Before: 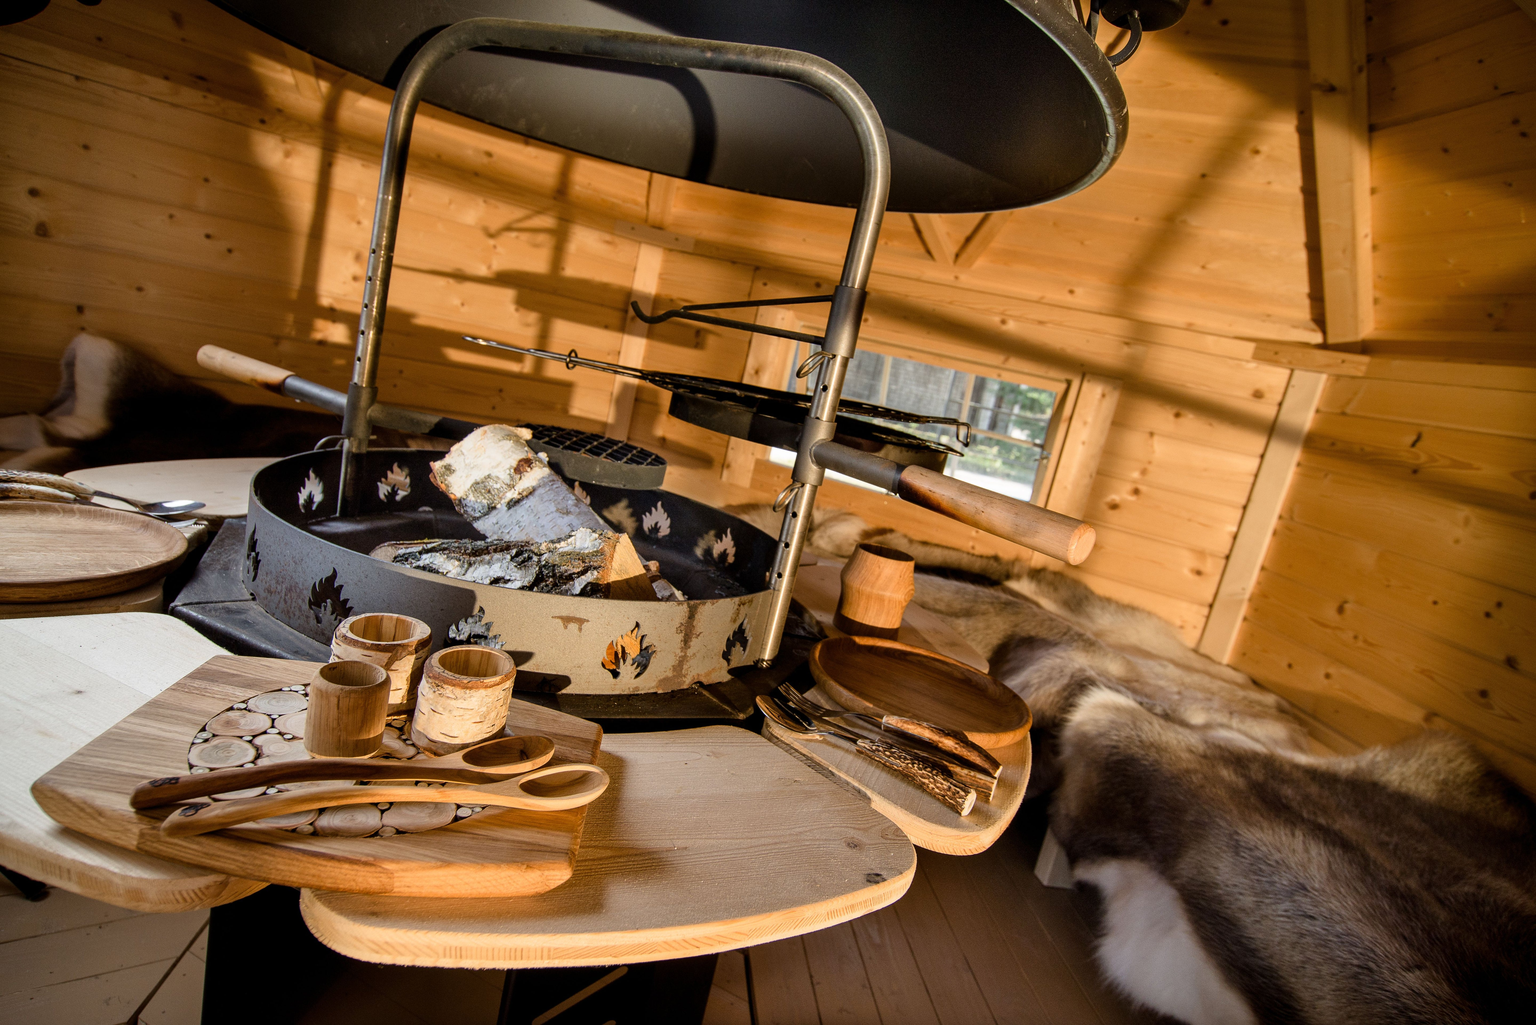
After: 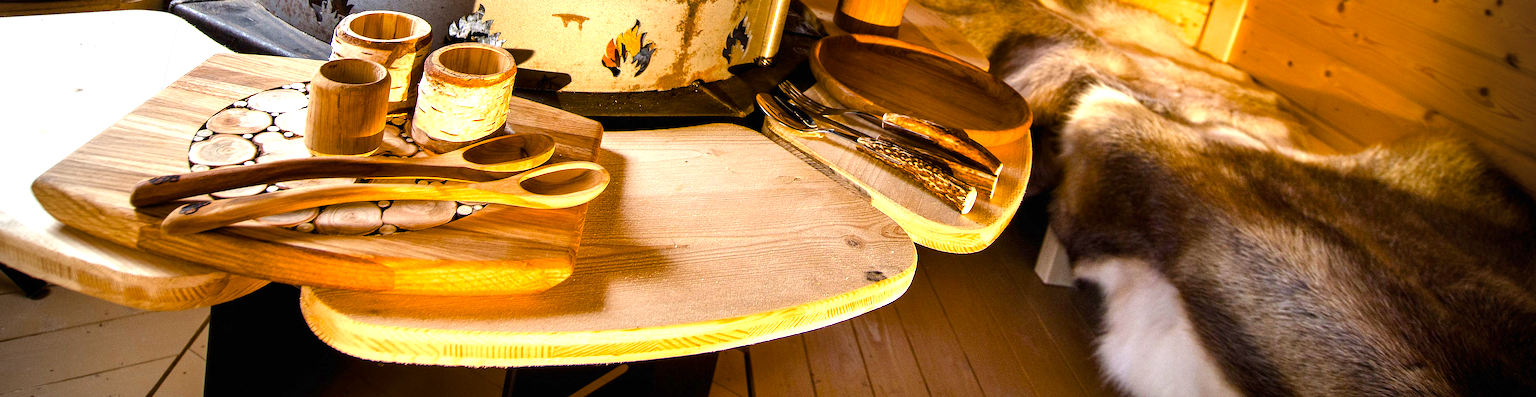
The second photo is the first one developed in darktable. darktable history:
vignetting: fall-off radius 60.64%, unbound false
color balance rgb: perceptual saturation grading › global saturation 29.523%, perceptual brilliance grading › highlights 11.274%, saturation formula JzAzBz (2021)
exposure: black level correction 0, exposure 1.104 EV, compensate highlight preservation false
crop and rotate: top 58.8%, bottom 2.438%
